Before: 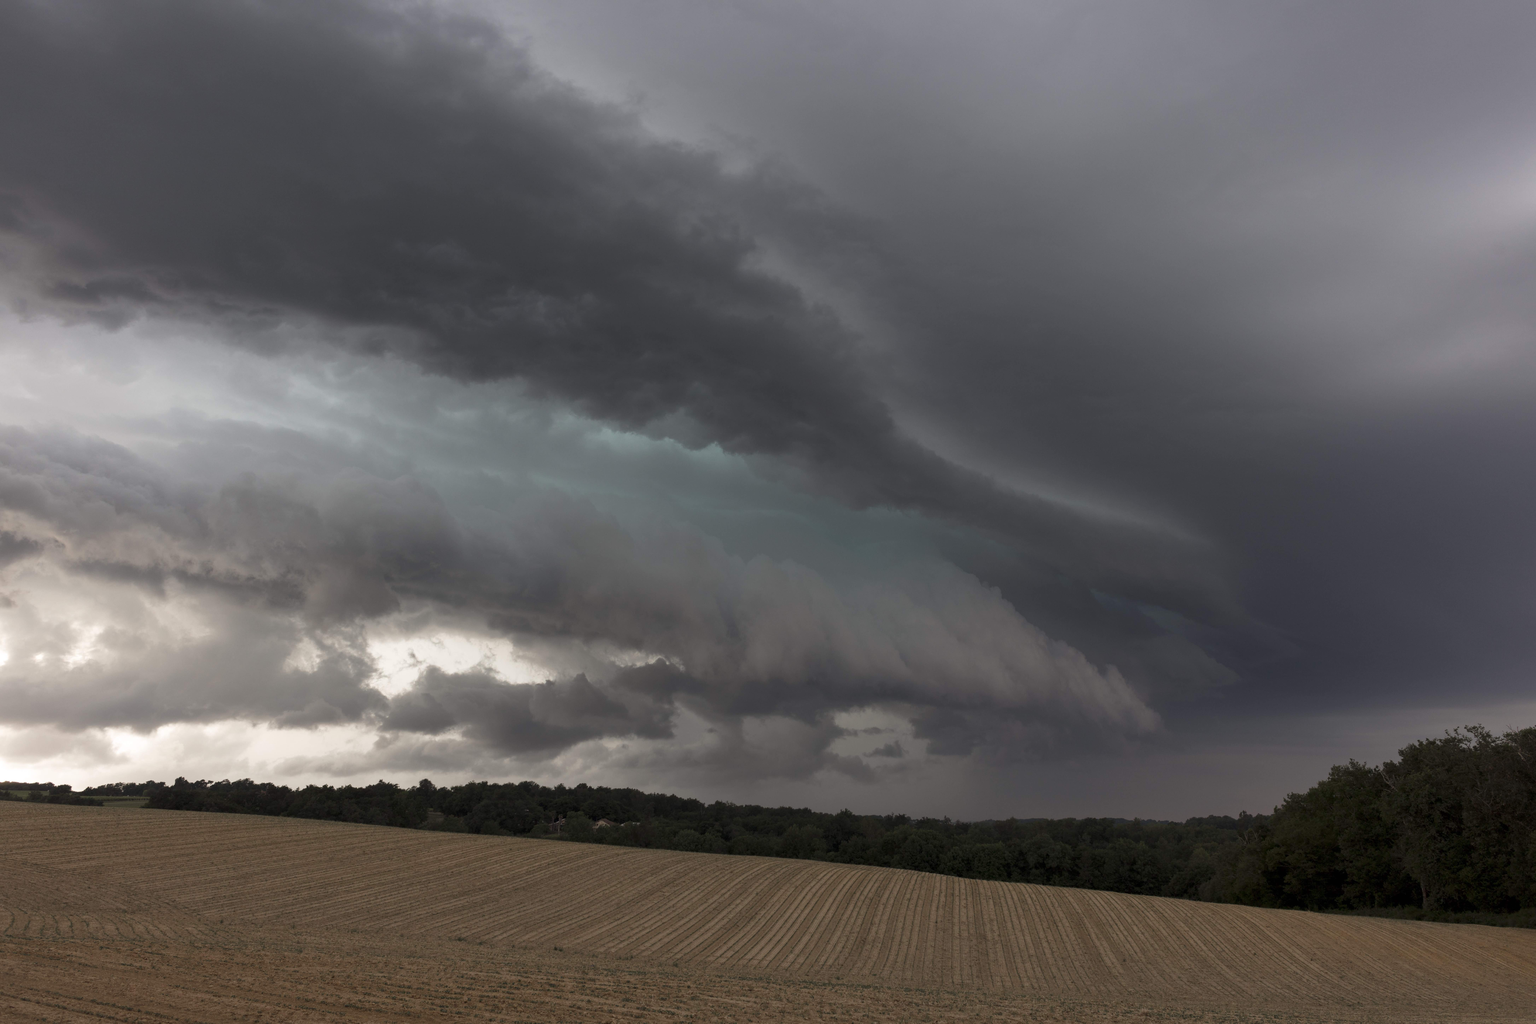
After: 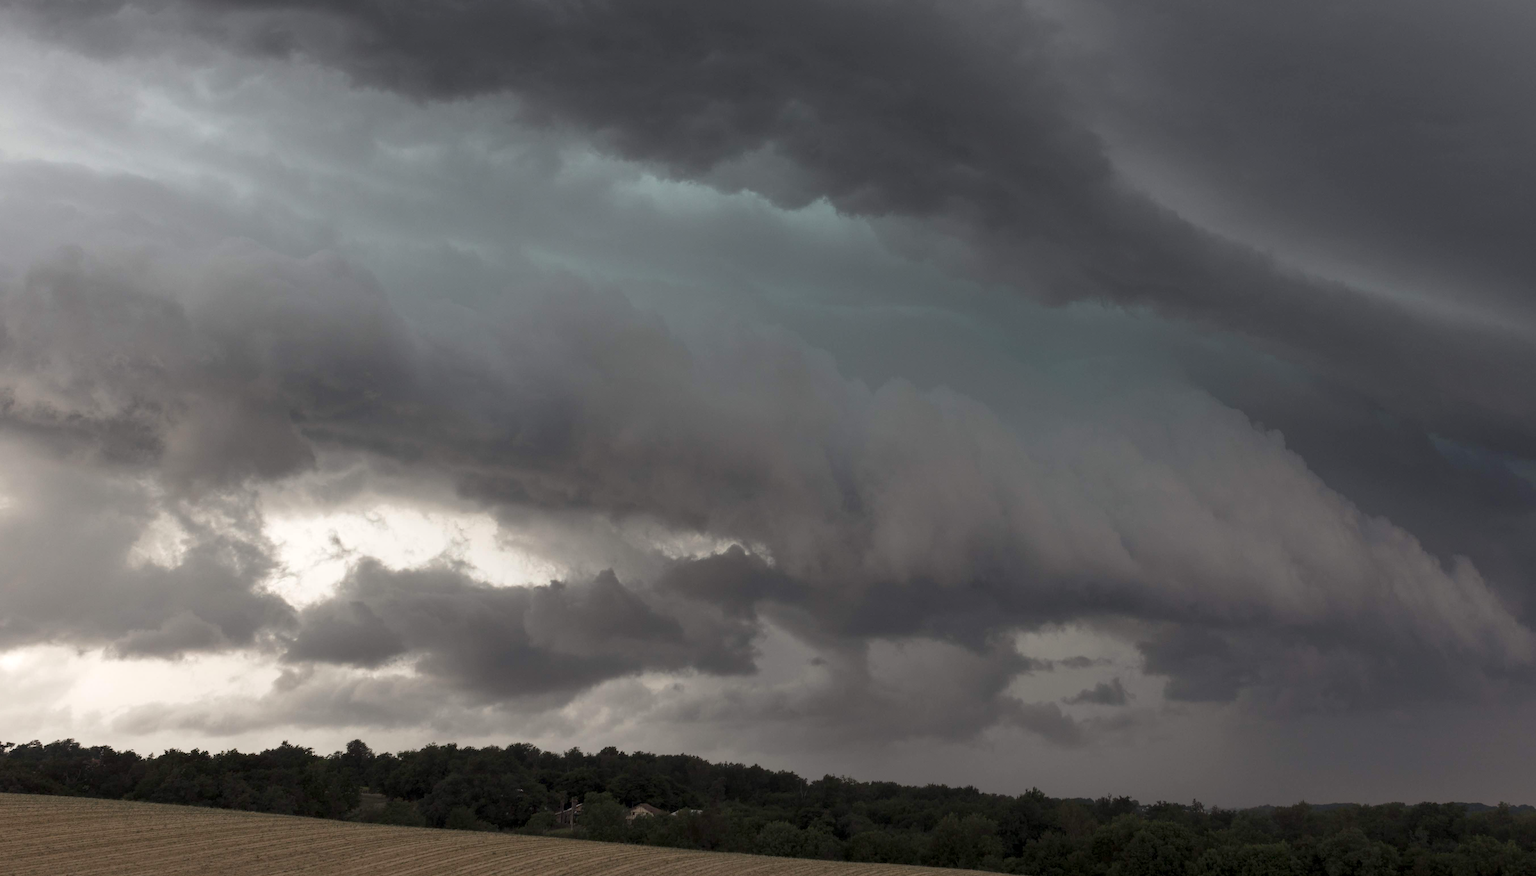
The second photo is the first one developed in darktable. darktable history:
exposure: black level correction 0.002, exposure 0.15 EV, compensate highlight preservation false
crop: left 13.312%, top 31.28%, right 24.627%, bottom 15.582%
